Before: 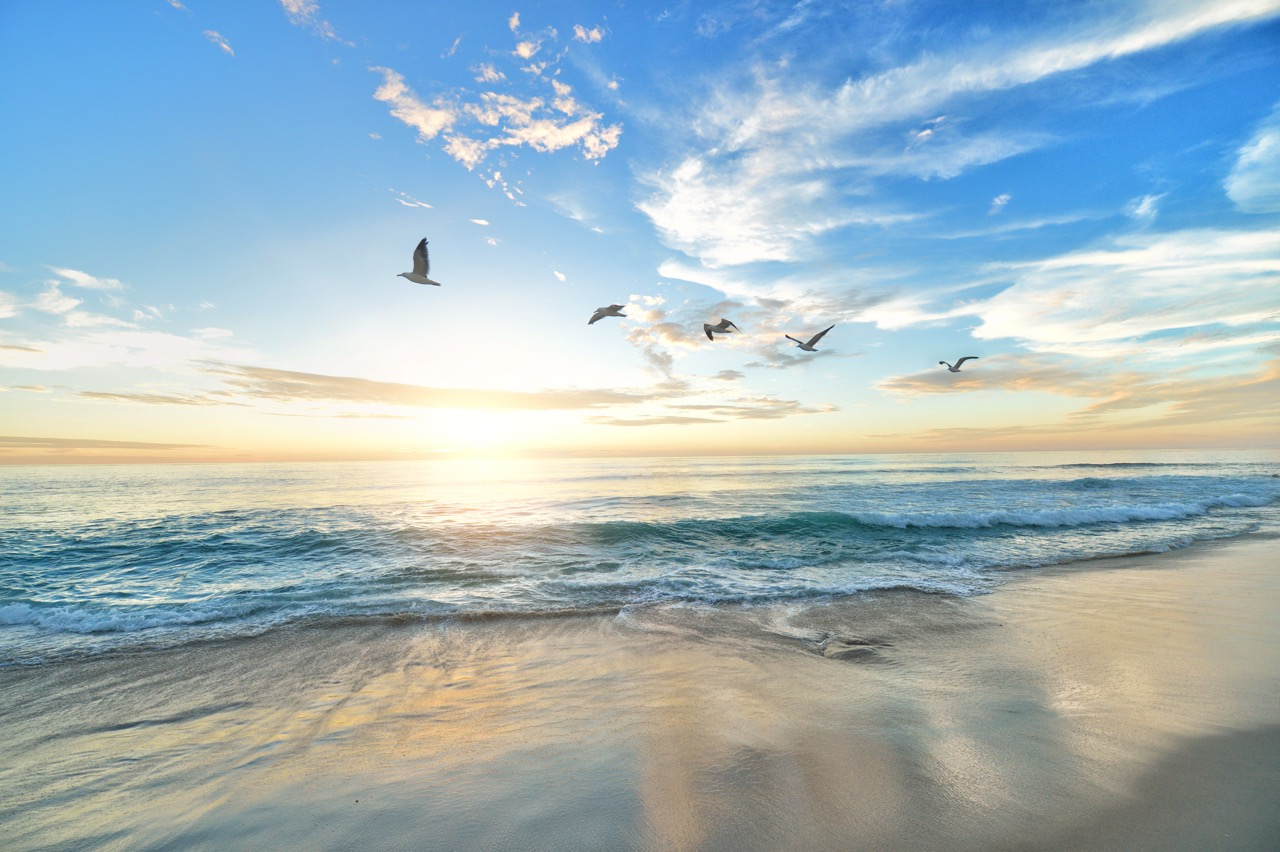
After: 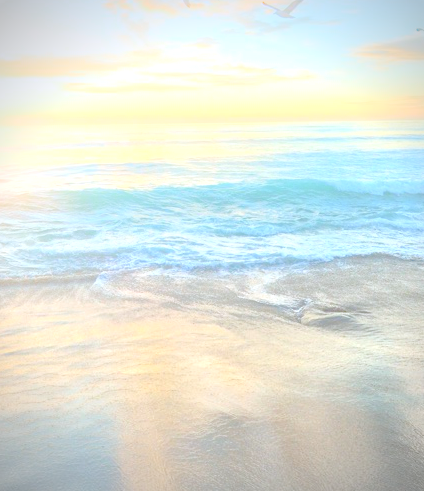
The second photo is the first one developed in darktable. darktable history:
exposure: black level correction 0, exposure 0.7 EV, compensate exposure bias true, compensate highlight preservation false
white balance: red 0.983, blue 1.036
crop: left 40.878%, top 39.176%, right 25.993%, bottom 3.081%
contrast brightness saturation: contrast -0.02, brightness -0.01, saturation 0.03
local contrast: mode bilateral grid, contrast 20, coarseness 50, detail 171%, midtone range 0.2
vignetting: on, module defaults
bloom: size 40%
haze removal: compatibility mode true, adaptive false
